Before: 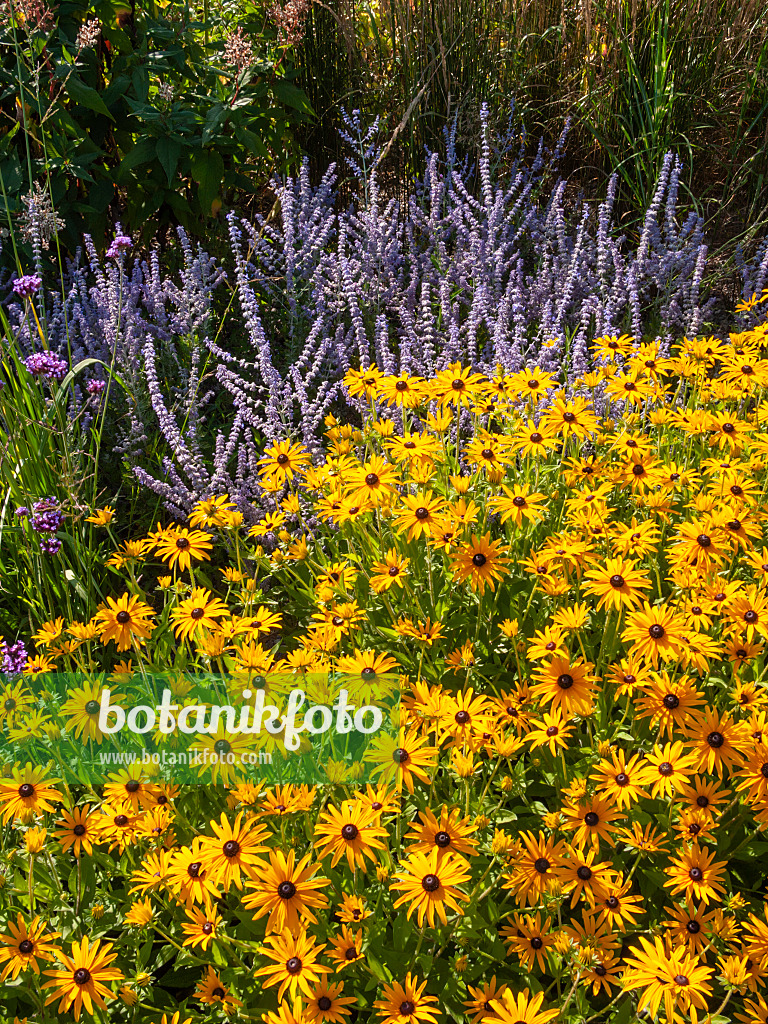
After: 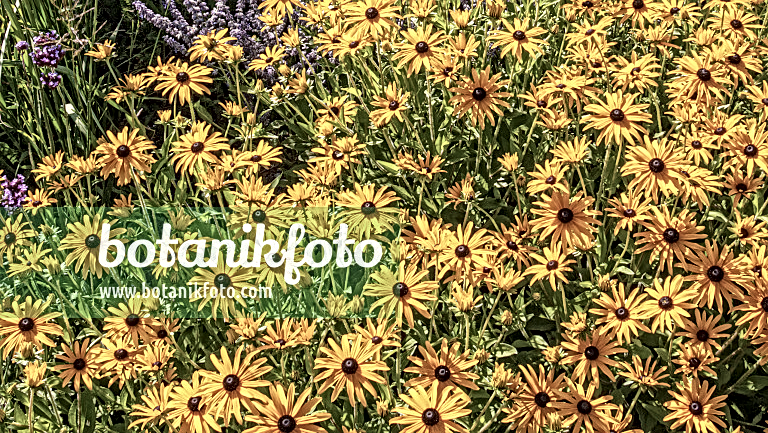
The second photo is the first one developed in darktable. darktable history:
contrast brightness saturation: contrast 0.097, saturation -0.358
crop: top 45.523%, bottom 12.112%
local contrast: mode bilateral grid, contrast 21, coarseness 4, detail 299%, midtone range 0.2
